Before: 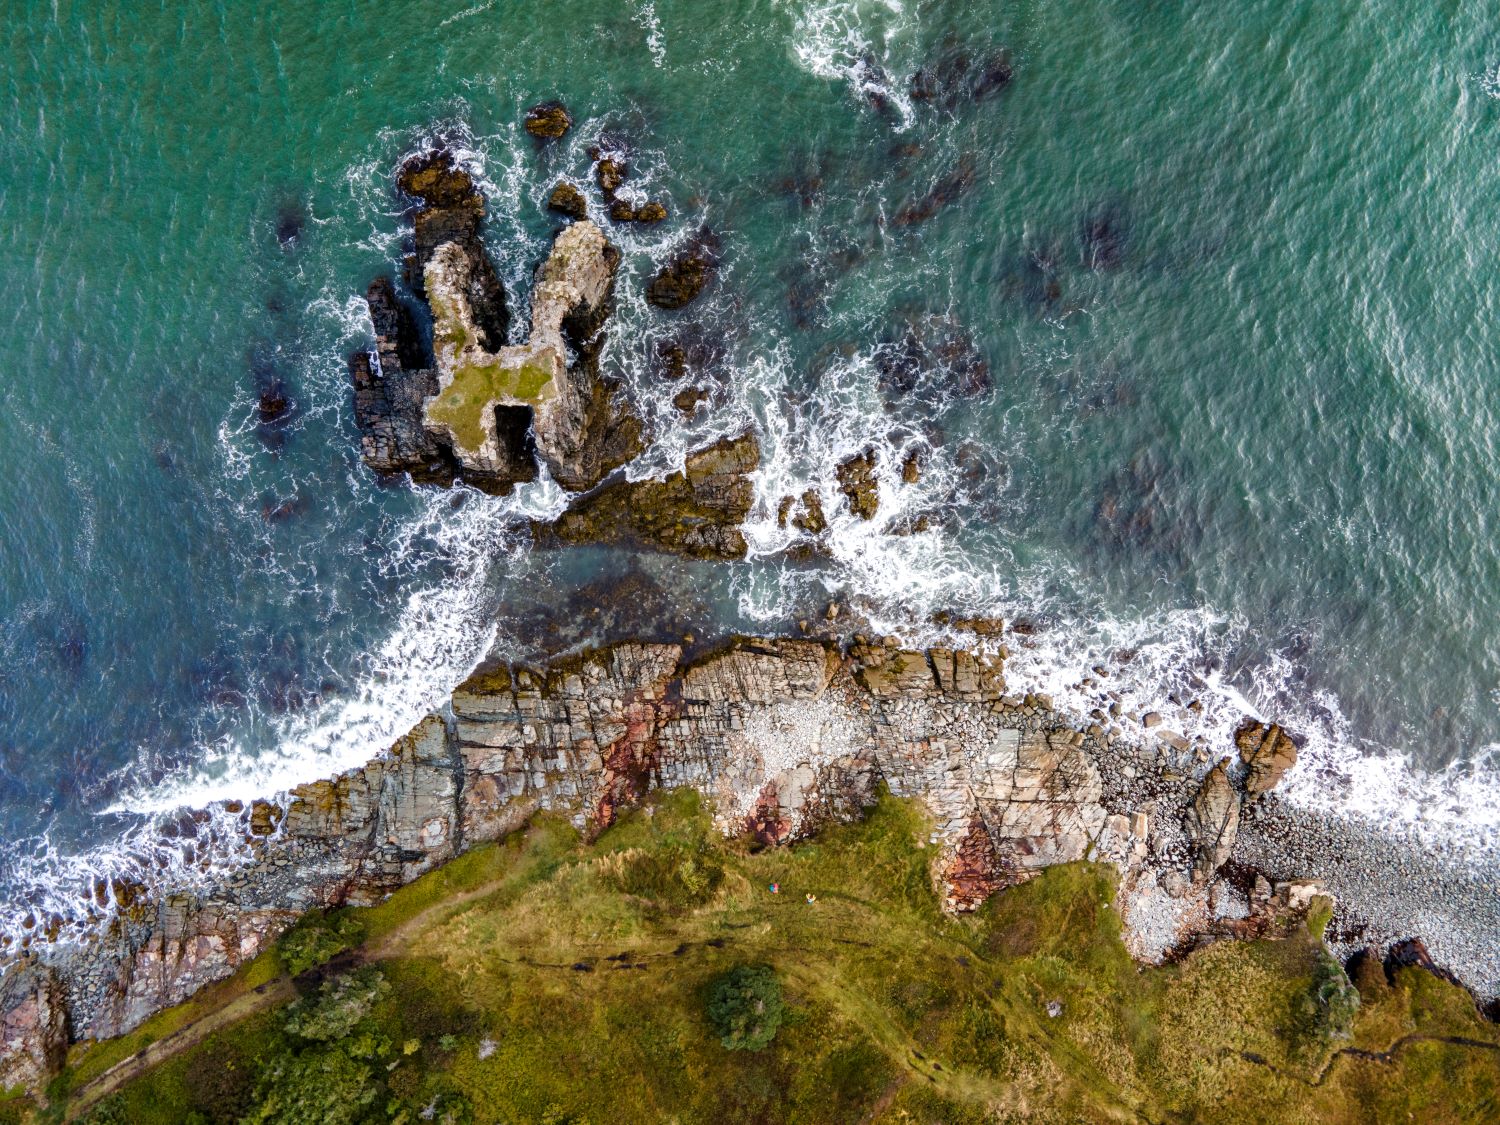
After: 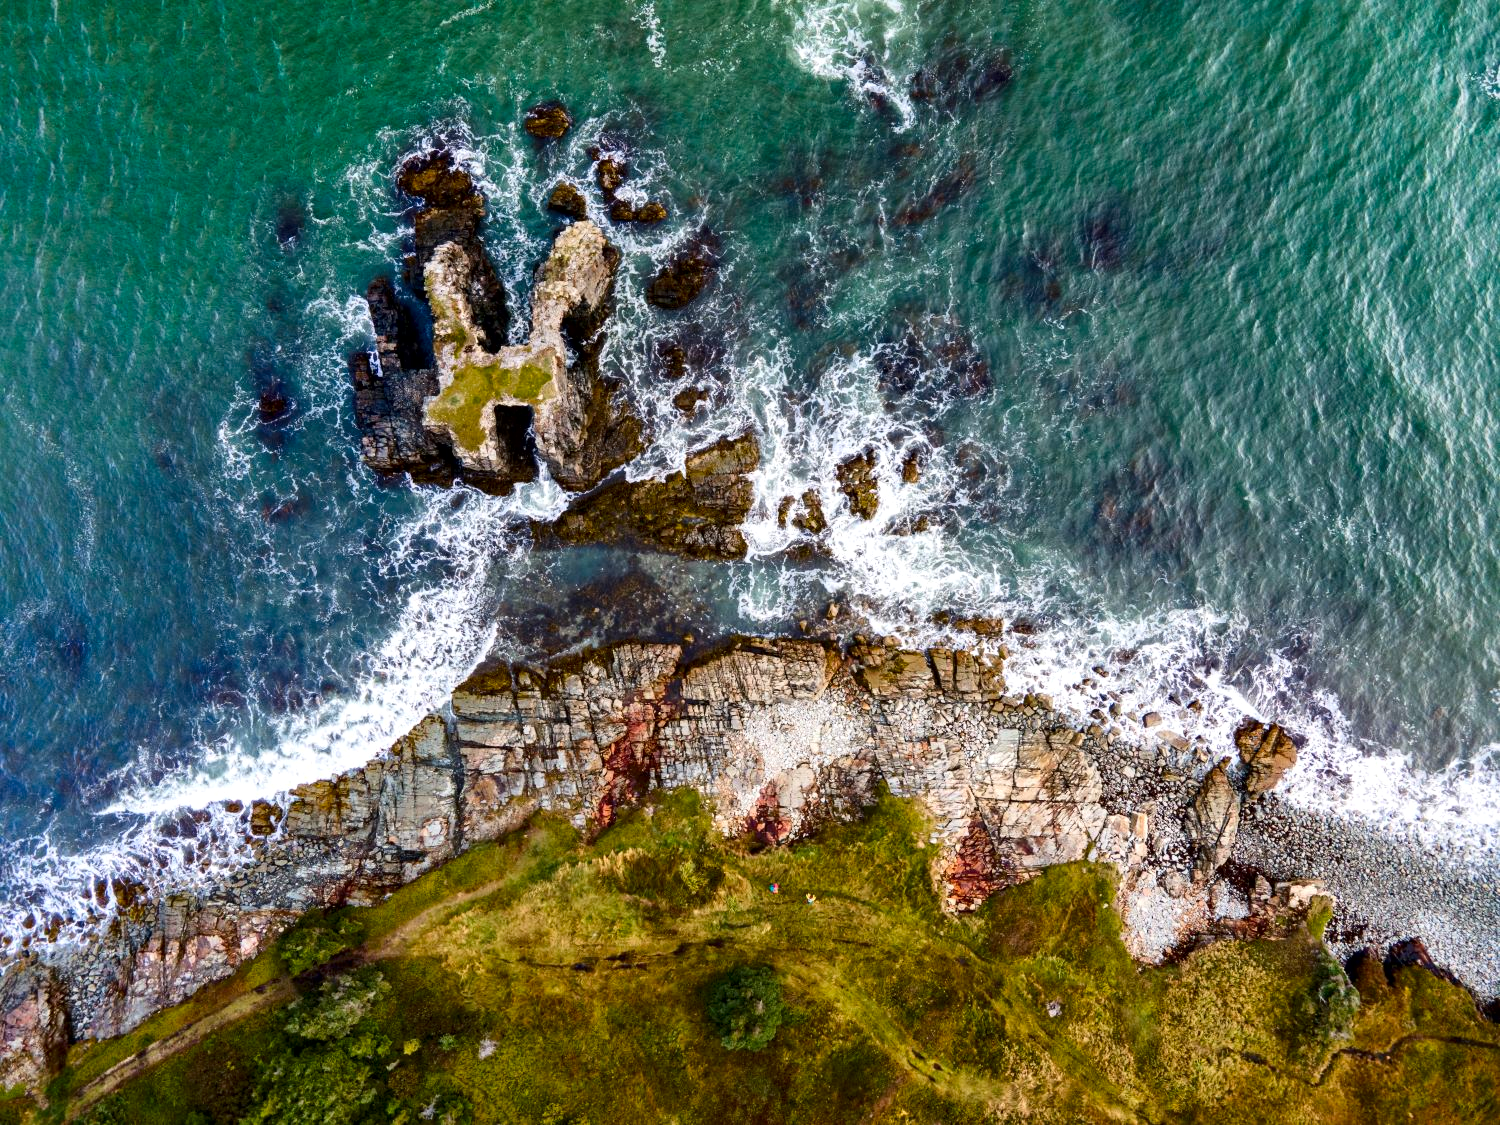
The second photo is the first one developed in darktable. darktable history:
local contrast: mode bilateral grid, contrast 21, coarseness 49, detail 119%, midtone range 0.2
contrast brightness saturation: contrast 0.174, saturation 0.3
